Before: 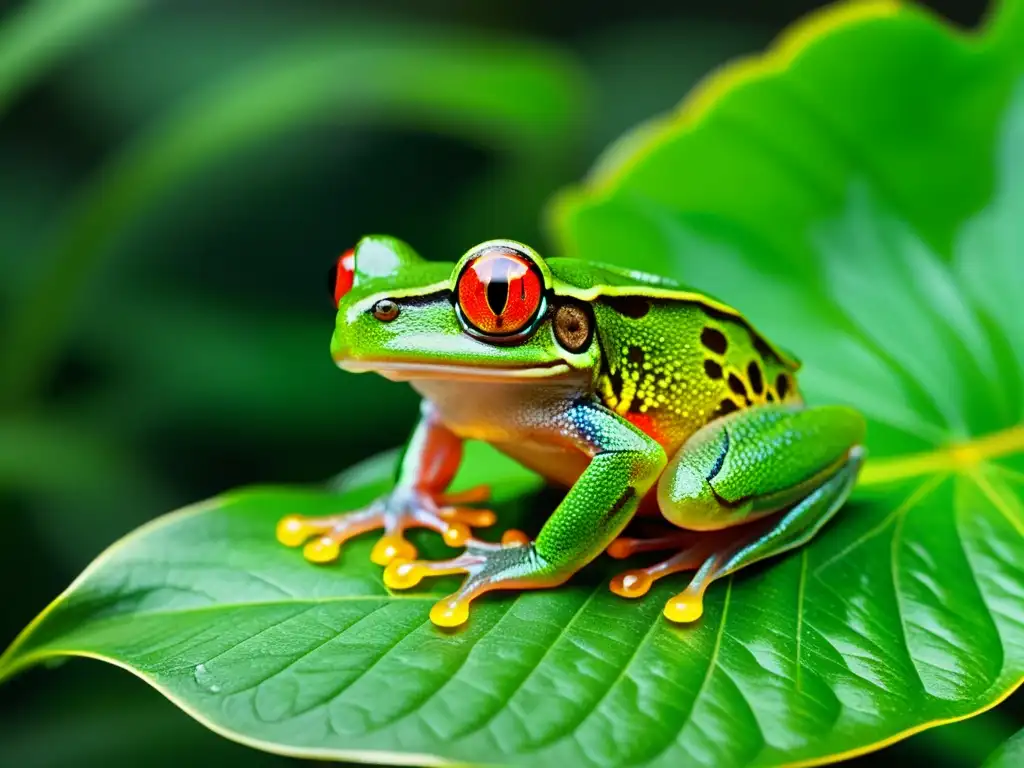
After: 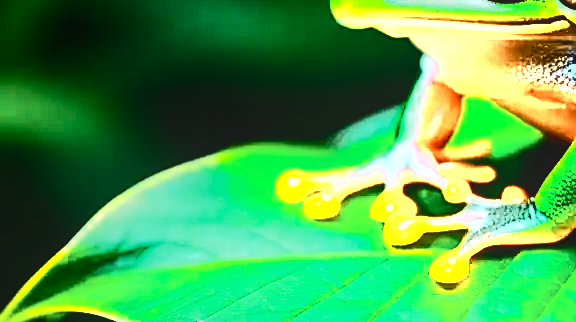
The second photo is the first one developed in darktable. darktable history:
color correction: highlights b* 3
color balance rgb: shadows lift › chroma 0.954%, shadows lift › hue 112.48°, power › hue 309.42°, linear chroma grading › shadows -8.026%, linear chroma grading › global chroma 9.821%, perceptual saturation grading › global saturation 0.233%, global vibrance 44.507%
sharpen: on, module defaults
color zones: curves: ch0 [(0.018, 0.548) (0.197, 0.654) (0.425, 0.447) (0.605, 0.658) (0.732, 0.579)]; ch1 [(0.105, 0.531) (0.224, 0.531) (0.386, 0.39) (0.618, 0.456) (0.732, 0.456) (0.956, 0.421)]; ch2 [(0.039, 0.583) (0.215, 0.465) (0.399, 0.544) (0.465, 0.548) (0.614, 0.447) (0.724, 0.43) (0.882, 0.623) (0.956, 0.632)]
base curve: curves: ch0 [(0, 0) (0.036, 0.025) (0.121, 0.166) (0.206, 0.329) (0.605, 0.79) (1, 1)]
contrast brightness saturation: contrast 0.615, brightness 0.343, saturation 0.137
local contrast: detail 109%
crop: top 44.803%, right 43.701%, bottom 13.21%
